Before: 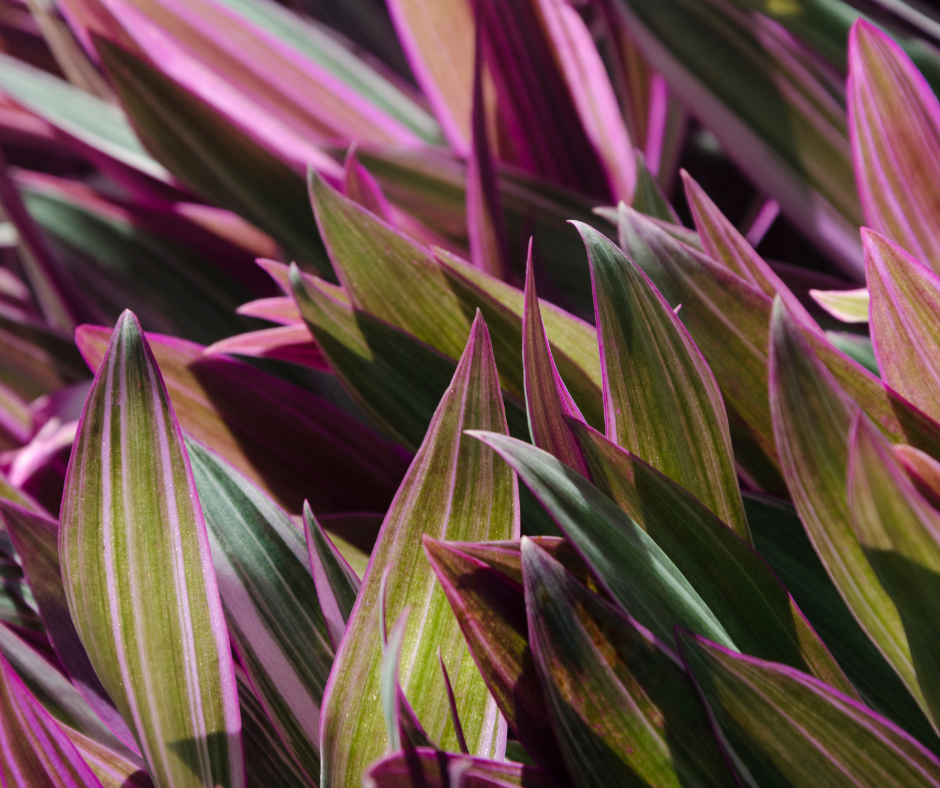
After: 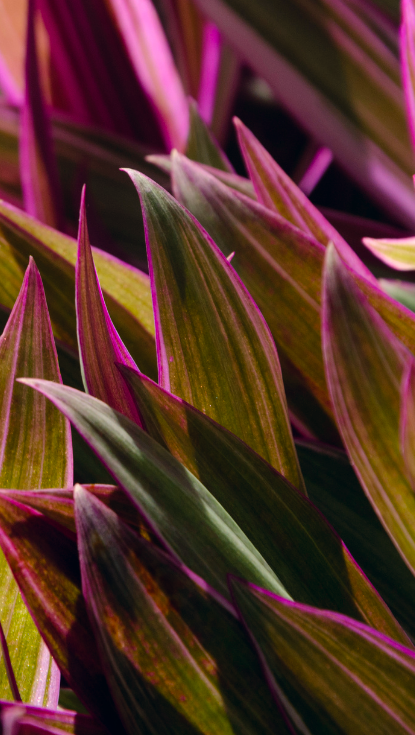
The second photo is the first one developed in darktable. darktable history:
crop: left 47.628%, top 6.643%, right 7.874%
color balance rgb: perceptual saturation grading › global saturation 20%, global vibrance 10%
color correction: highlights a* 5.38, highlights b* 5.3, shadows a* -4.26, shadows b* -5.11
rgb levels: mode RGB, independent channels, levels [[0, 0.5, 1], [0, 0.521, 1], [0, 0.536, 1]]
